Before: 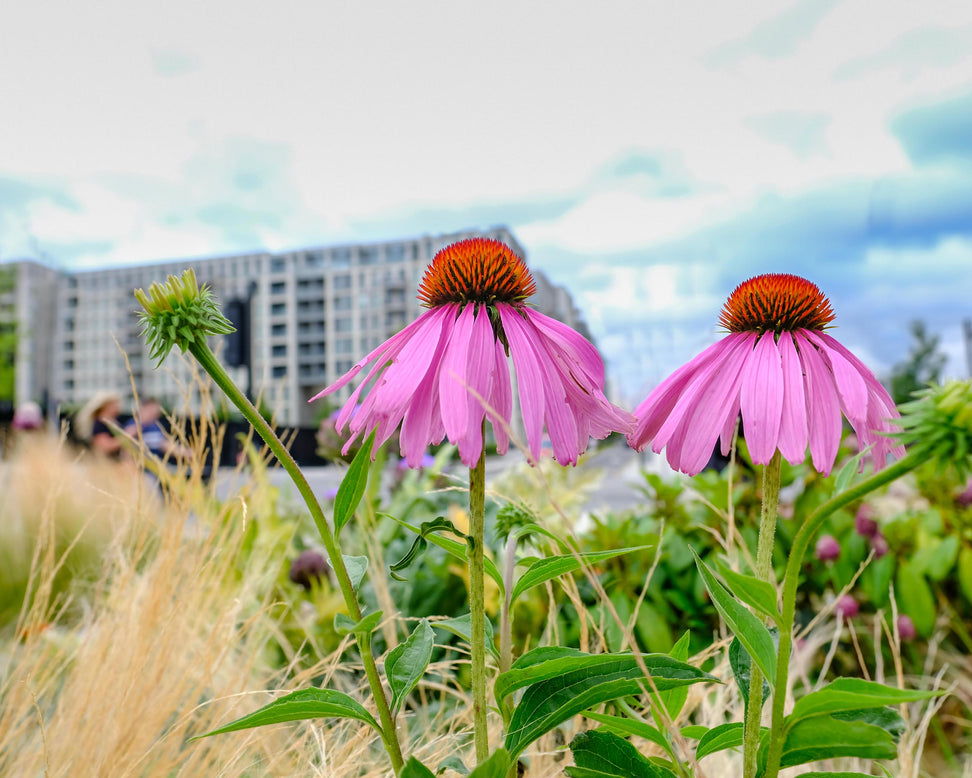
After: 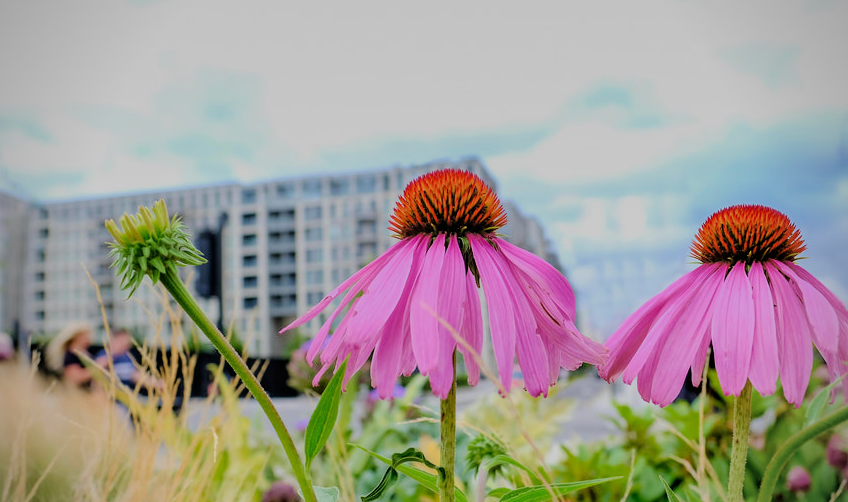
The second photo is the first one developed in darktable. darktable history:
crop: left 3.015%, top 8.969%, right 9.647%, bottom 26.457%
filmic rgb: black relative exposure -7.15 EV, white relative exposure 5.36 EV, hardness 3.02
velvia: on, module defaults
vignetting: fall-off radius 60.92%
